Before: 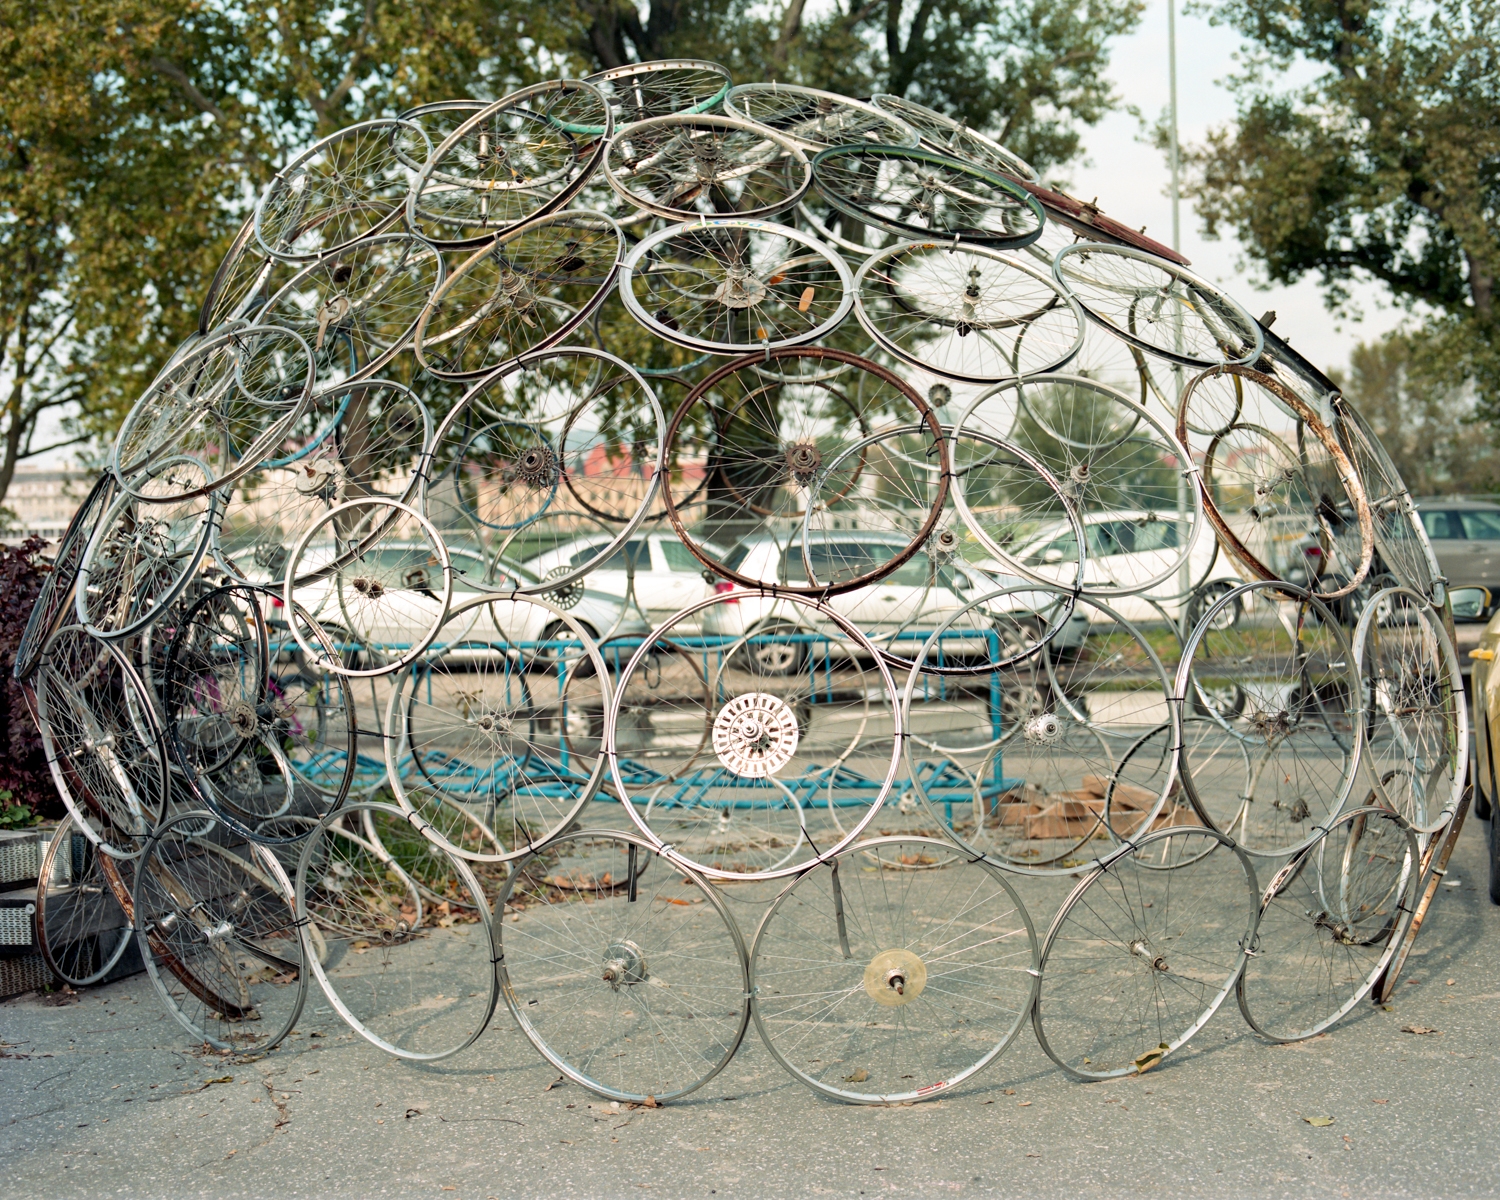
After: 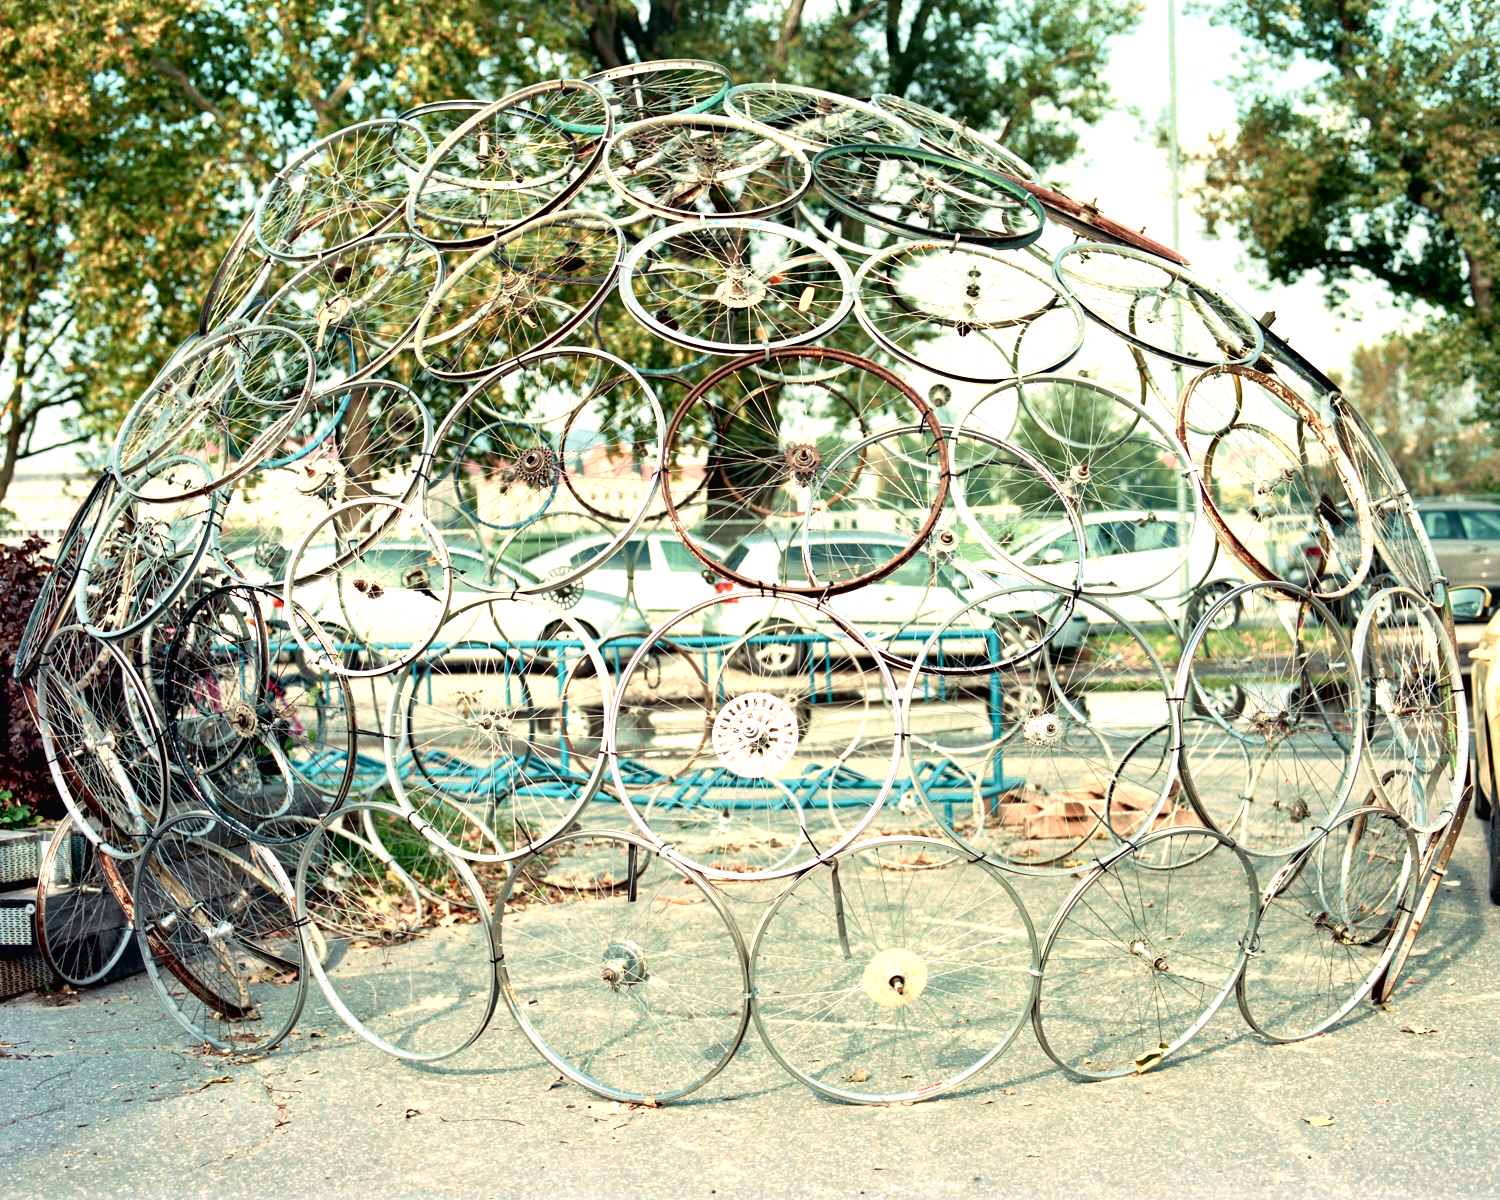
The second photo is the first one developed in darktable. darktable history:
exposure: exposure 0.426 EV, compensate highlight preservation false
shadows and highlights: shadows 37.27, highlights -28.18, soften with gaussian
tone curve: curves: ch0 [(0, 0.013) (0.054, 0.018) (0.205, 0.191) (0.289, 0.292) (0.39, 0.424) (0.493, 0.551) (0.647, 0.752) (0.796, 0.887) (1, 0.998)]; ch1 [(0, 0) (0.371, 0.339) (0.477, 0.452) (0.494, 0.495) (0.501, 0.501) (0.51, 0.516) (0.54, 0.557) (0.572, 0.605) (0.625, 0.687) (0.774, 0.841) (1, 1)]; ch2 [(0, 0) (0.32, 0.281) (0.403, 0.399) (0.441, 0.428) (0.47, 0.469) (0.498, 0.496) (0.524, 0.543) (0.551, 0.579) (0.633, 0.665) (0.7, 0.711) (1, 1)], color space Lab, independent channels, preserve colors none
color zones: curves: ch0 [(0.018, 0.548) (0.224, 0.64) (0.425, 0.447) (0.675, 0.575) (0.732, 0.579)]; ch1 [(0.066, 0.487) (0.25, 0.5) (0.404, 0.43) (0.75, 0.421) (0.956, 0.421)]; ch2 [(0.044, 0.561) (0.215, 0.465) (0.399, 0.544) (0.465, 0.548) (0.614, 0.447) (0.724, 0.43) (0.882, 0.623) (0.956, 0.632)]
